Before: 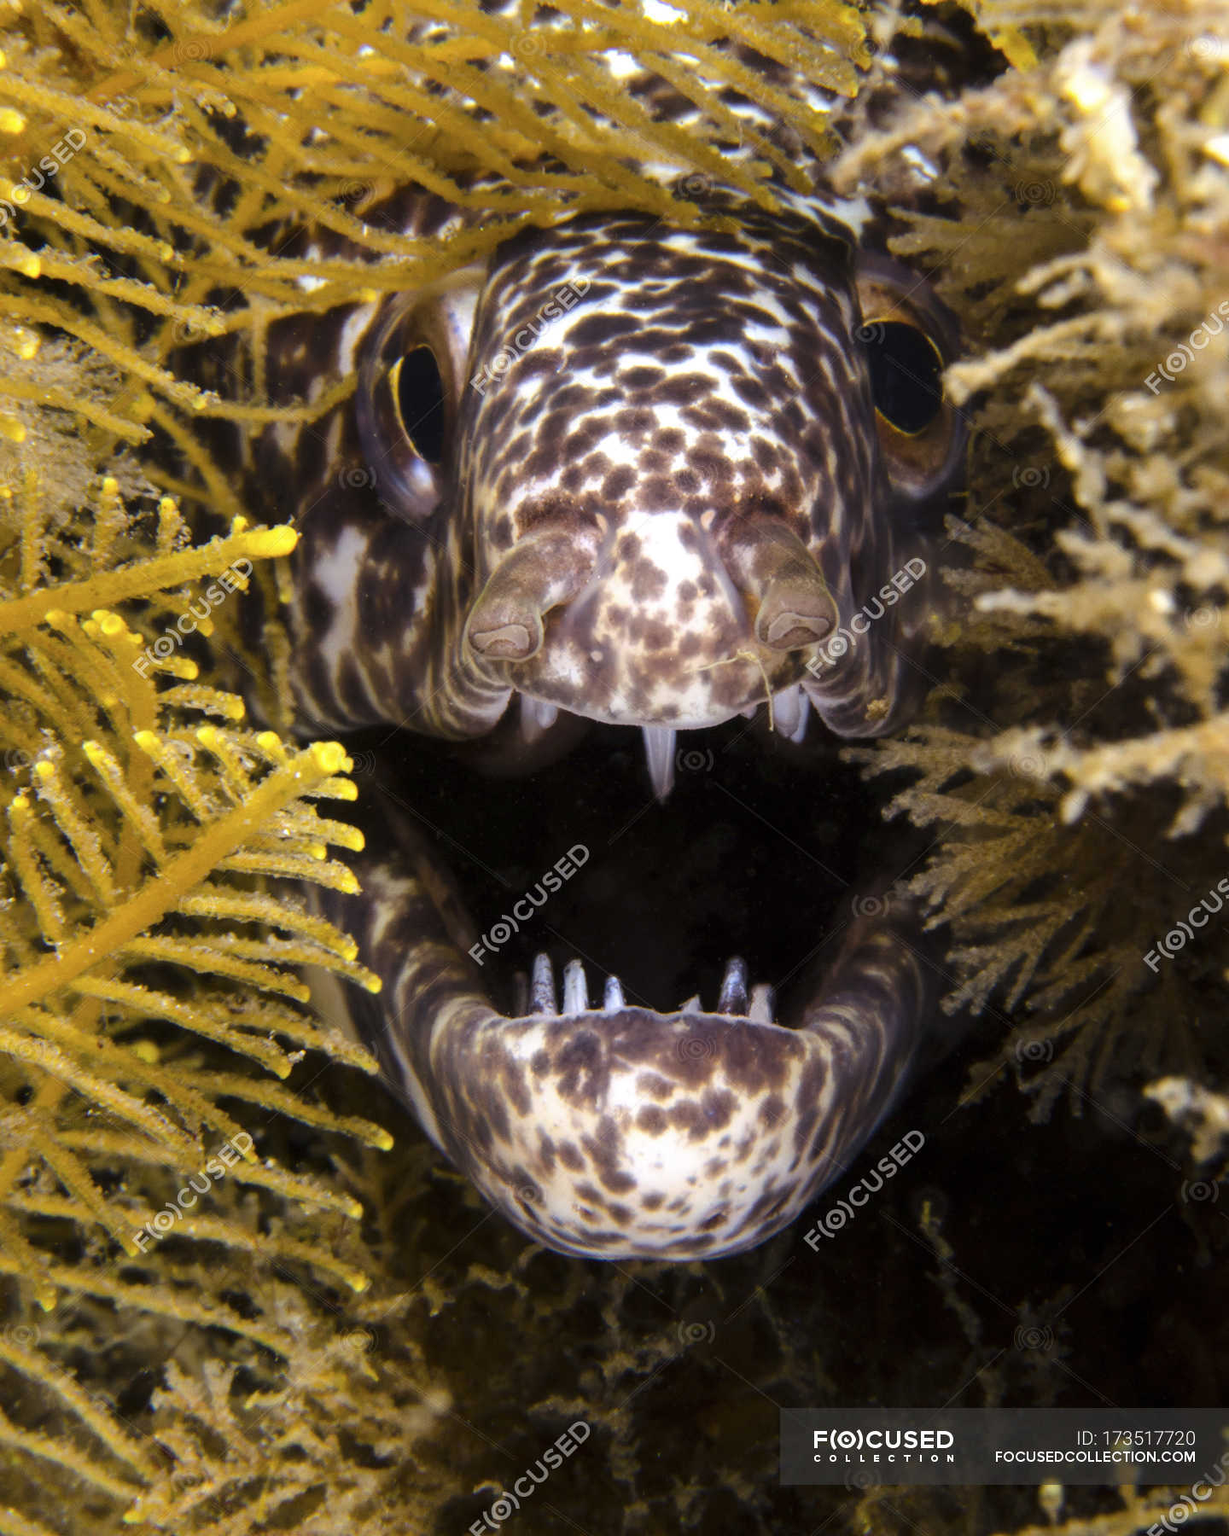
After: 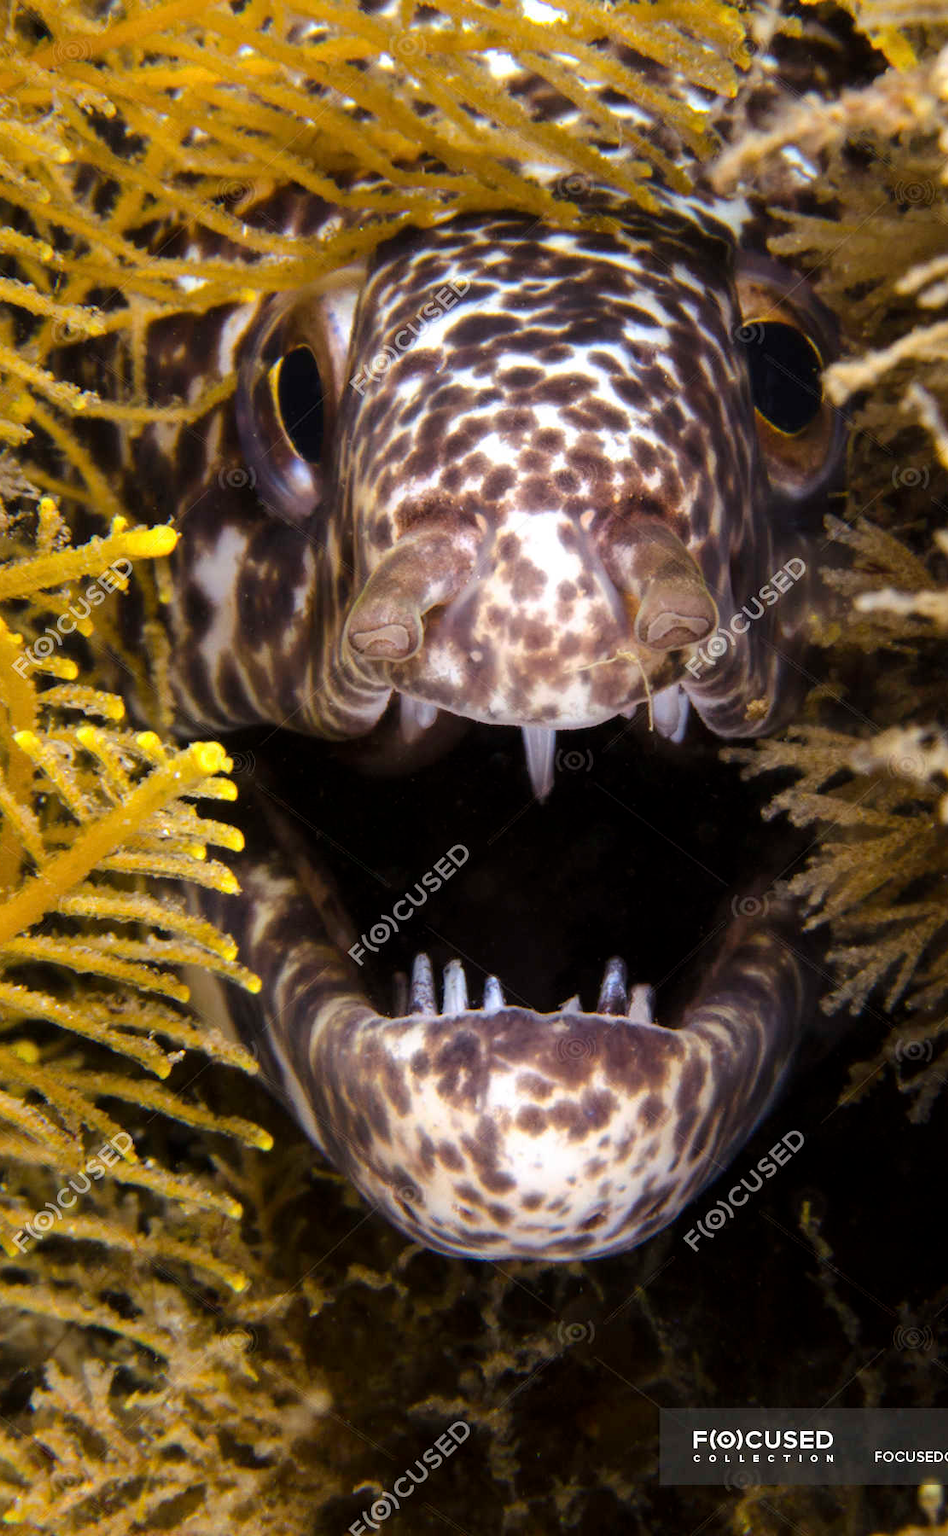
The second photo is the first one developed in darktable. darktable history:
crop: left 9.853%, right 12.876%
